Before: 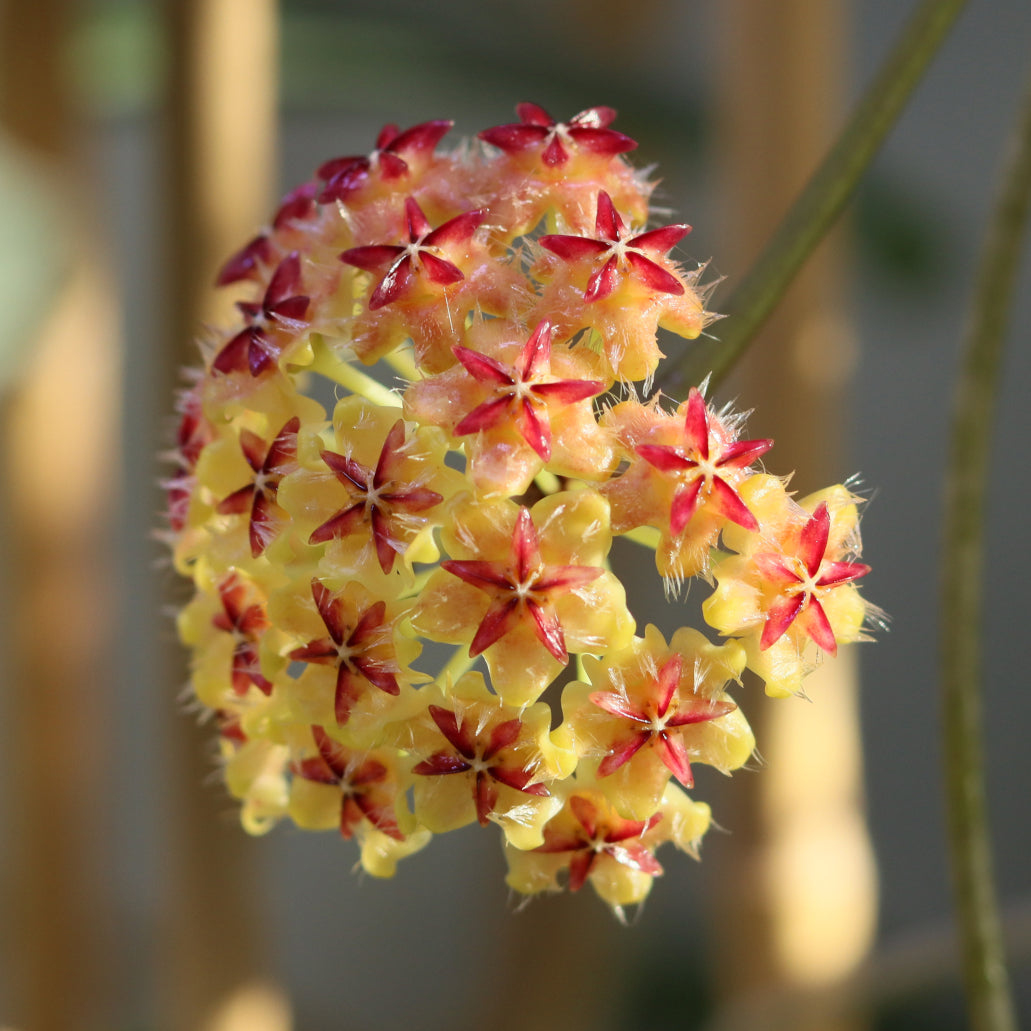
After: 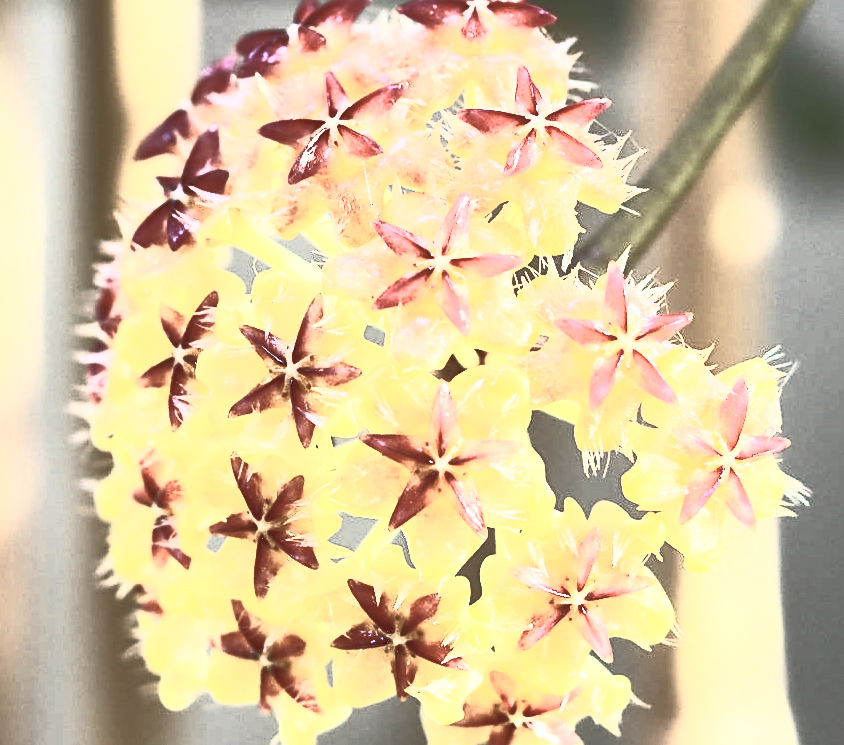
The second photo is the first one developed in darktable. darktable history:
contrast brightness saturation: contrast 0.567, brightness 0.566, saturation -0.334
shadows and highlights: shadows 25.4, highlights -23.21
sharpen: on, module defaults
base curve: curves: ch0 [(0, 0.015) (0.085, 0.116) (0.134, 0.298) (0.19, 0.545) (0.296, 0.764) (0.599, 0.982) (1, 1)]
crop: left 7.934%, top 12.277%, right 10.152%, bottom 15.401%
